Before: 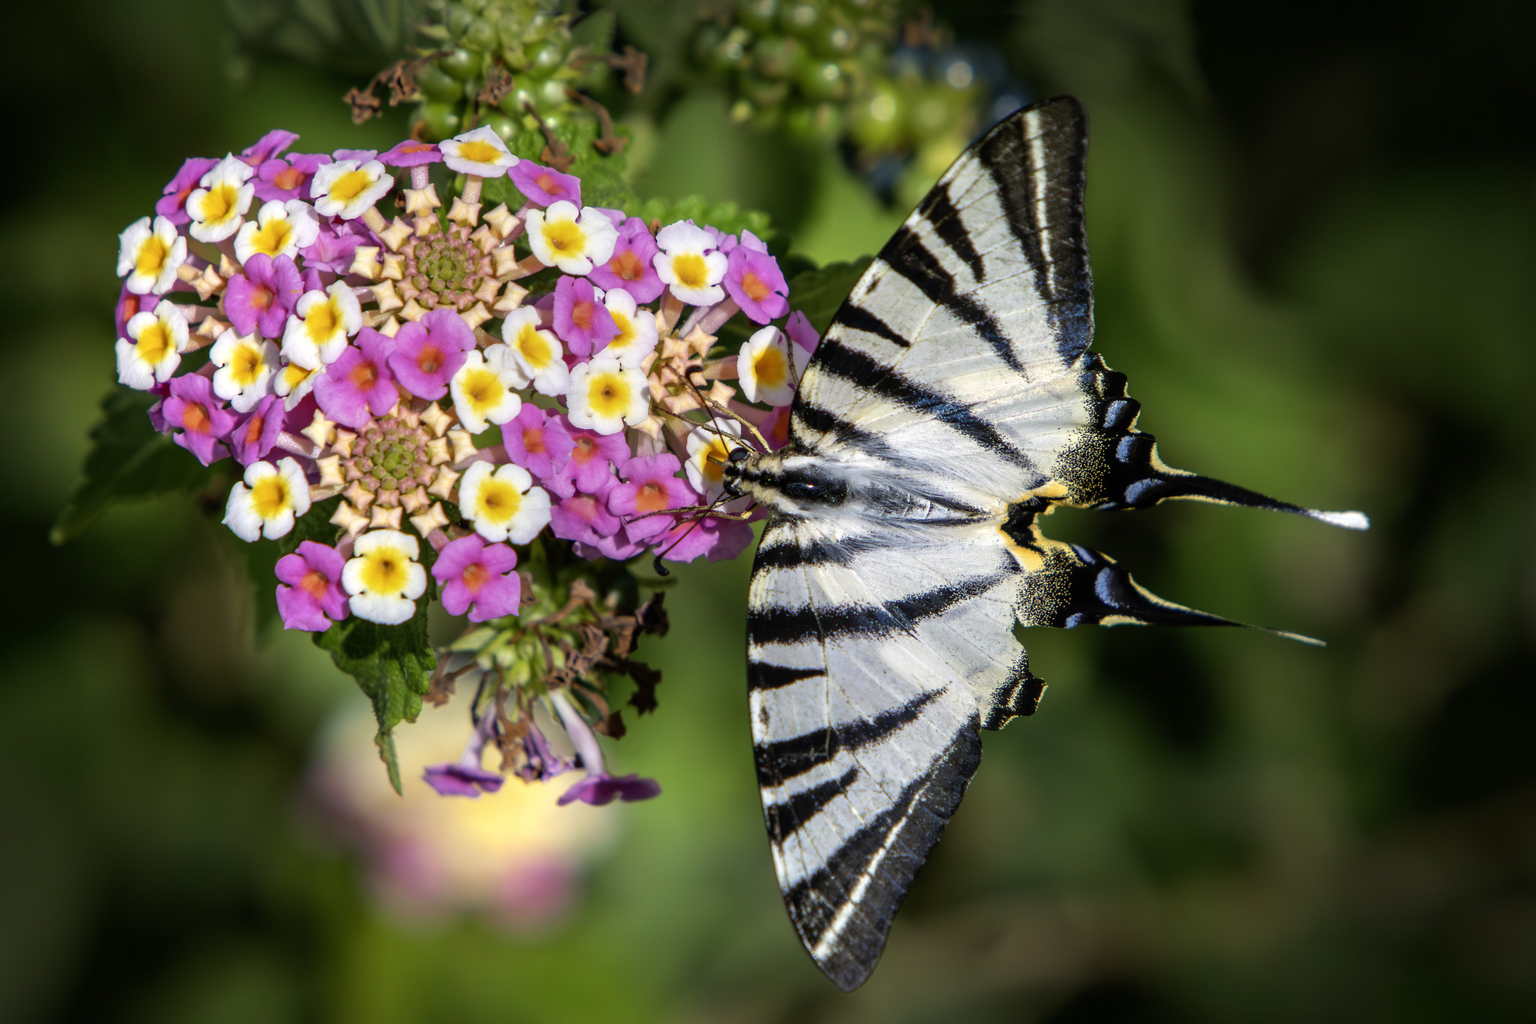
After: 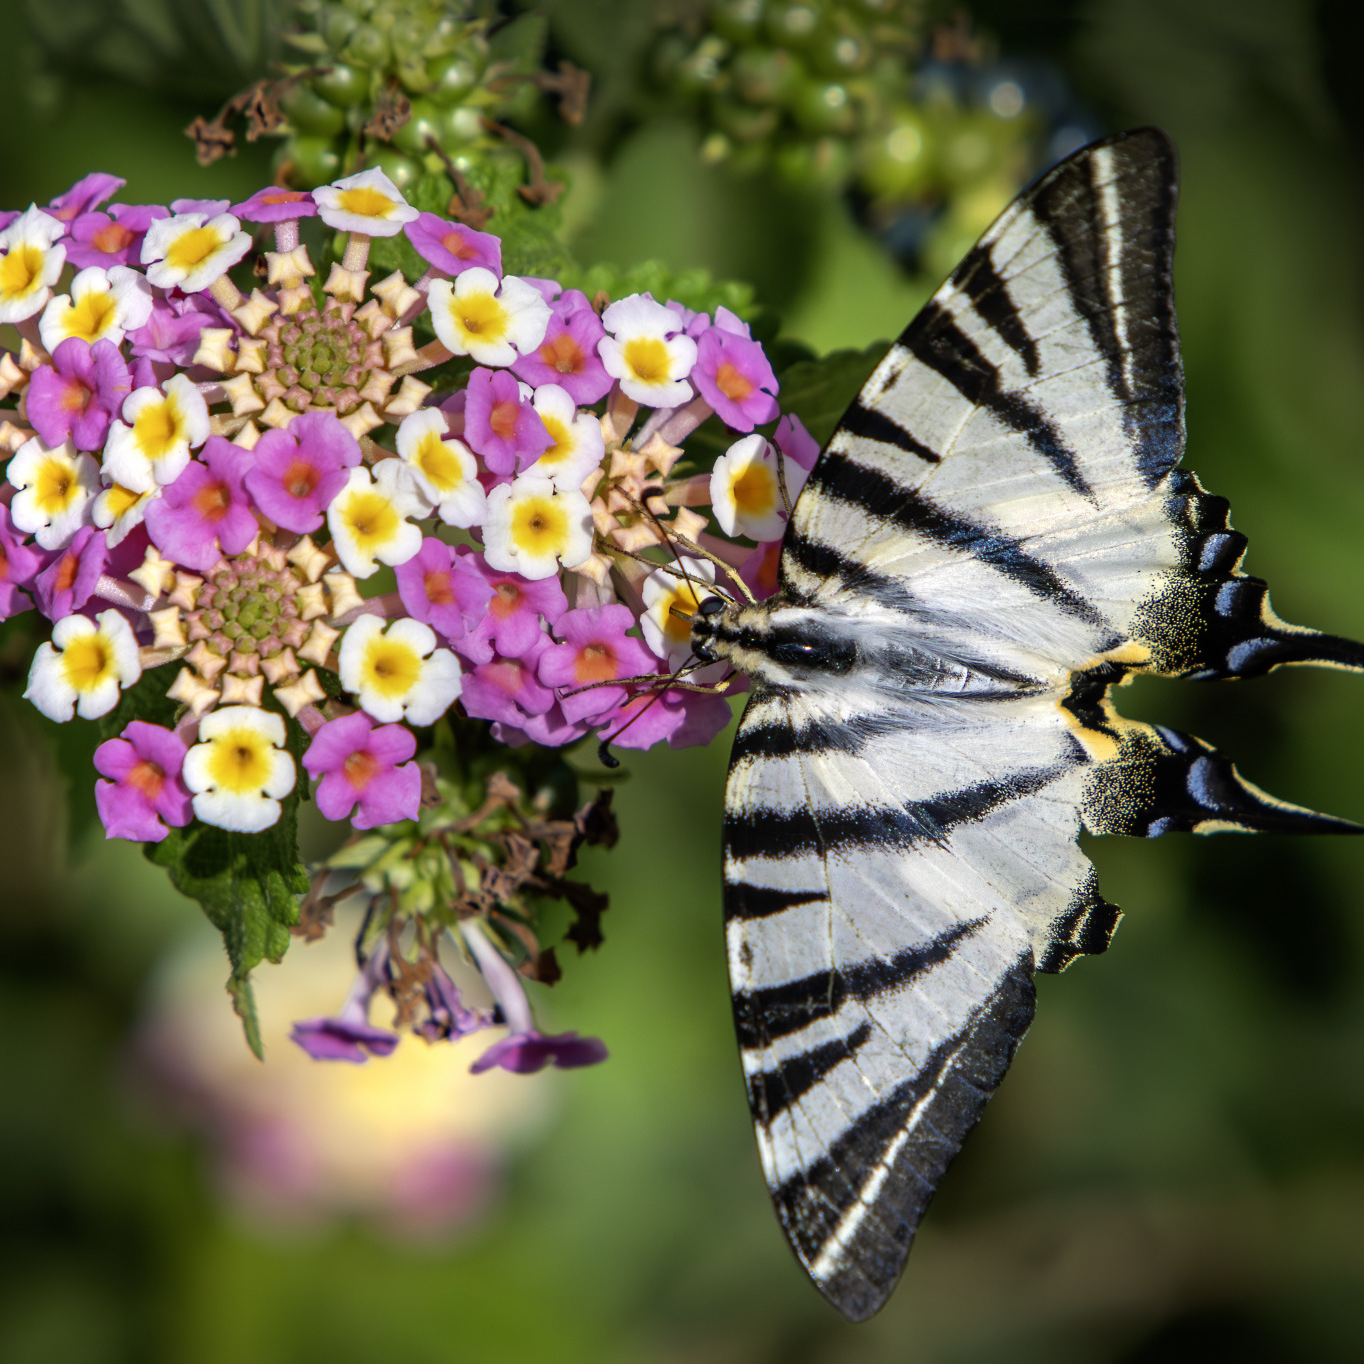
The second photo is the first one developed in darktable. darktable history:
crop and rotate: left 13.372%, right 20.017%
